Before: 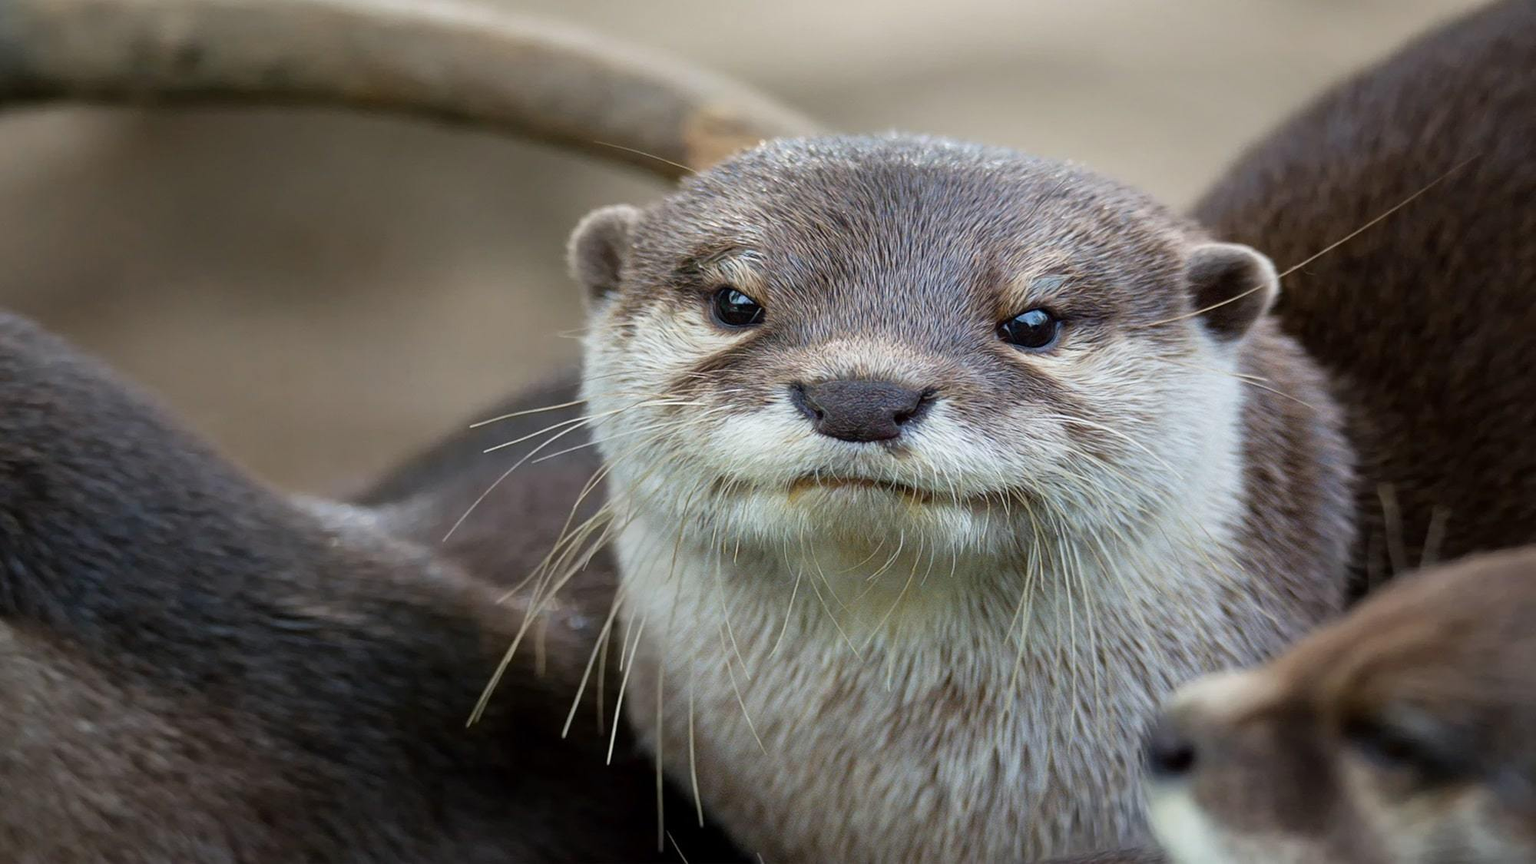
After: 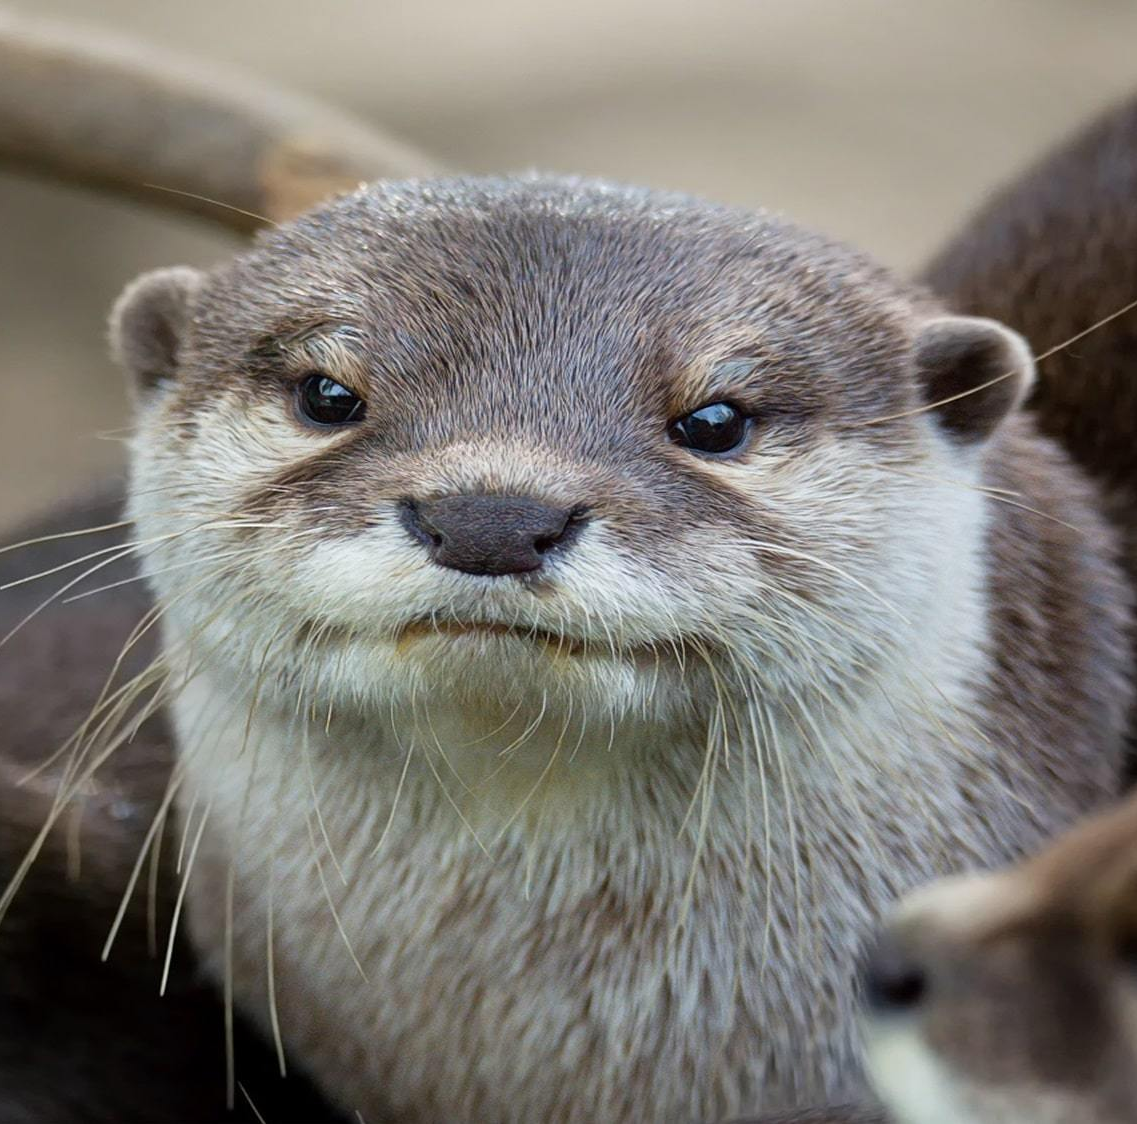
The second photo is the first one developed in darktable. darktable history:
crop: left 31.539%, top 0.005%, right 11.574%
